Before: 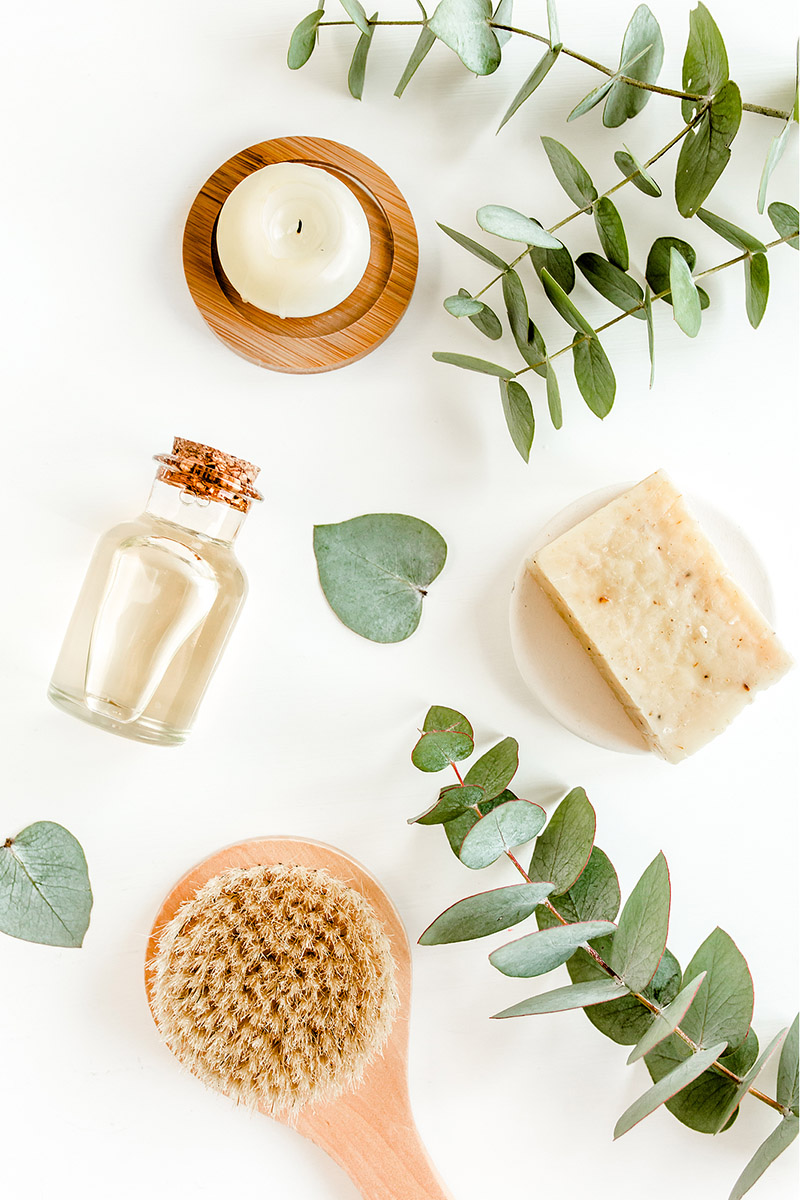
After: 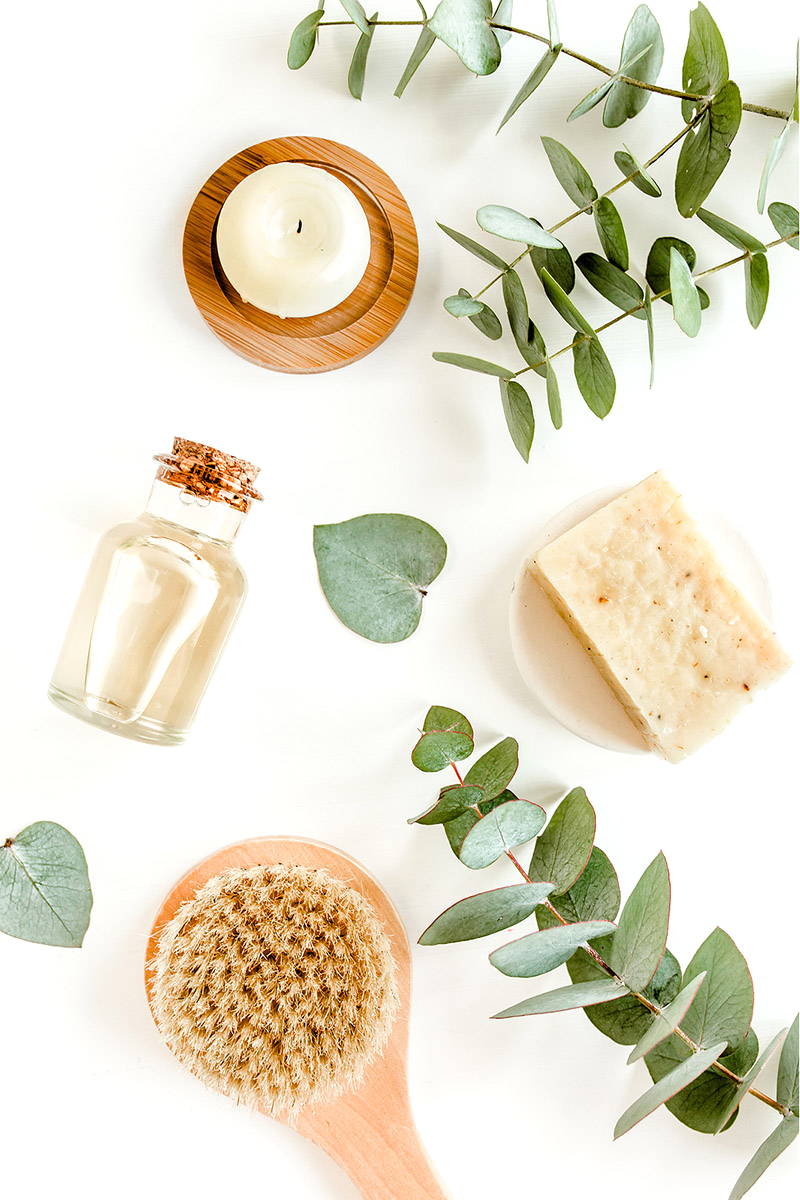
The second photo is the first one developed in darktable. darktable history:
exposure: exposure 0.125 EV, compensate highlight preservation false
